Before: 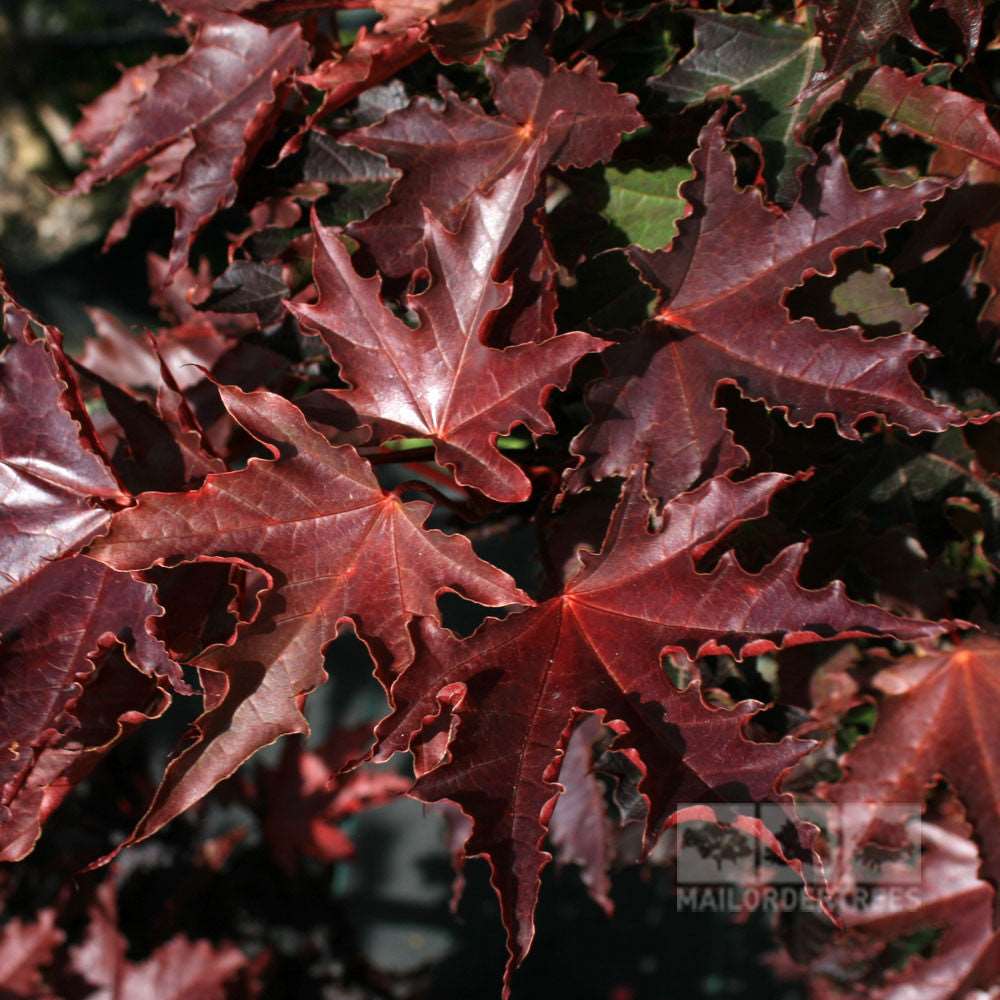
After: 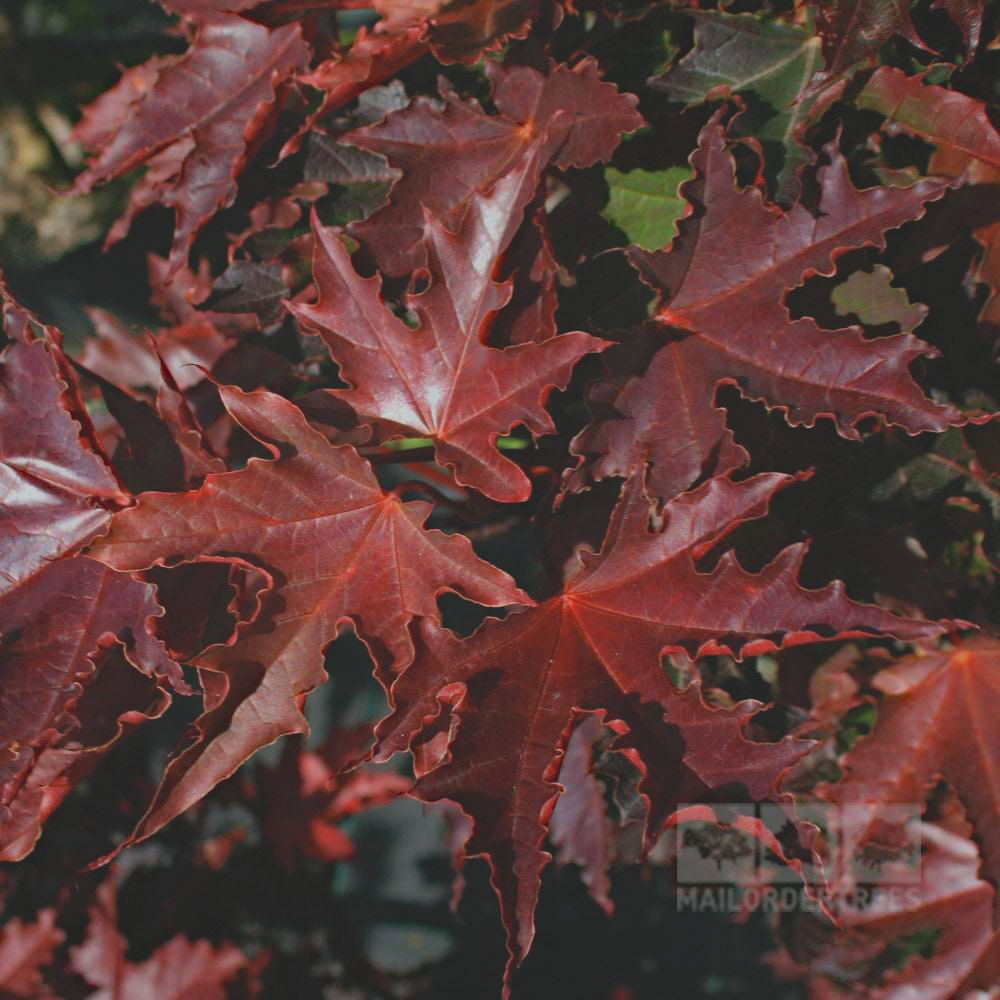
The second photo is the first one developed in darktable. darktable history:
haze removal: strength 0.29, distance 0.25, compatibility mode true, adaptive false
local contrast: detail 69%
contrast brightness saturation: contrast -0.15, brightness 0.05, saturation -0.12
